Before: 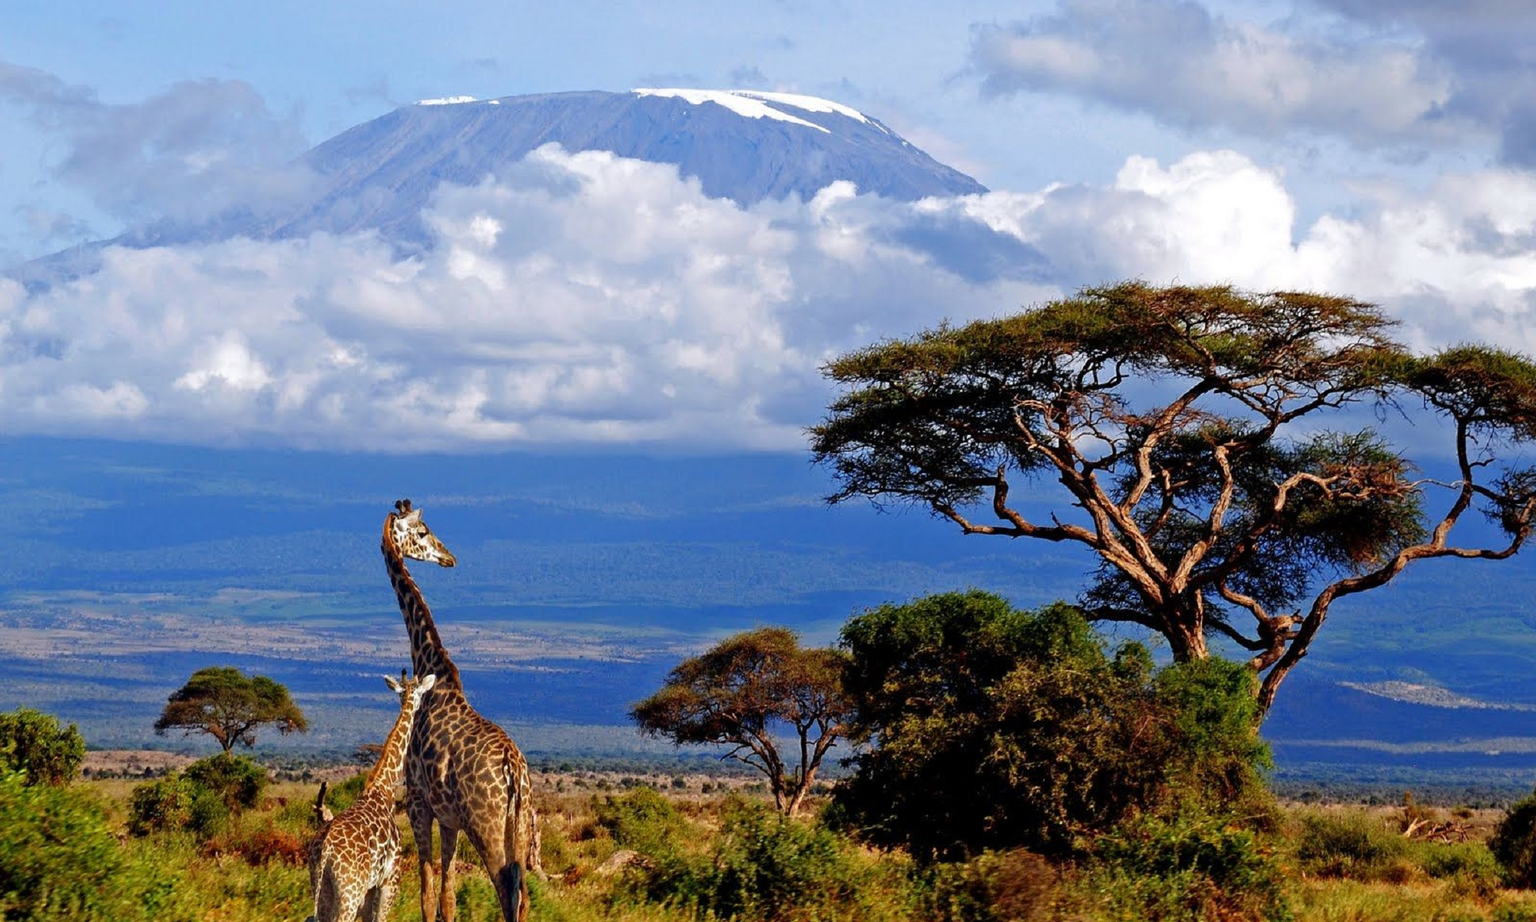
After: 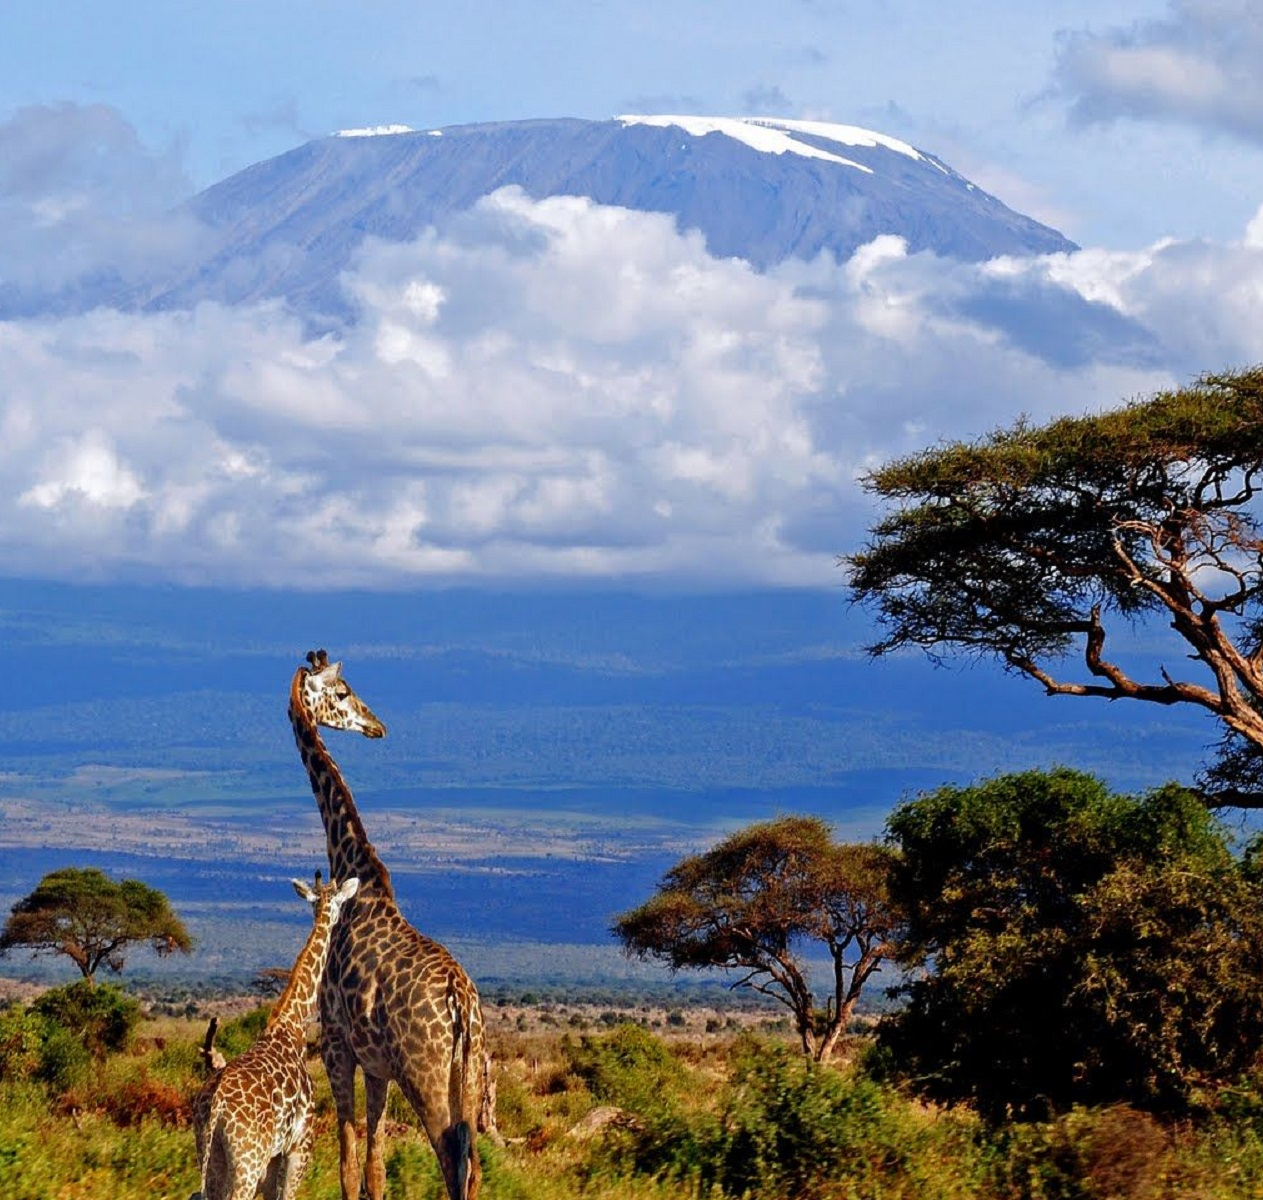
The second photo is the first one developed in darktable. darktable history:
crop: left 10.432%, right 26.387%
